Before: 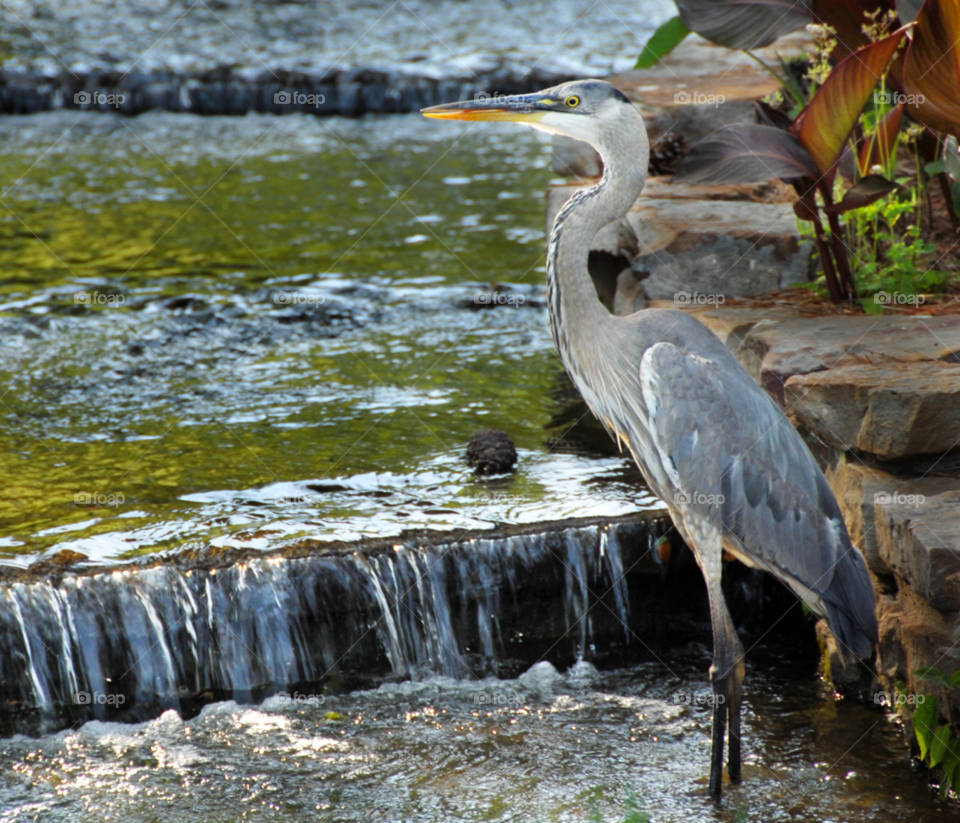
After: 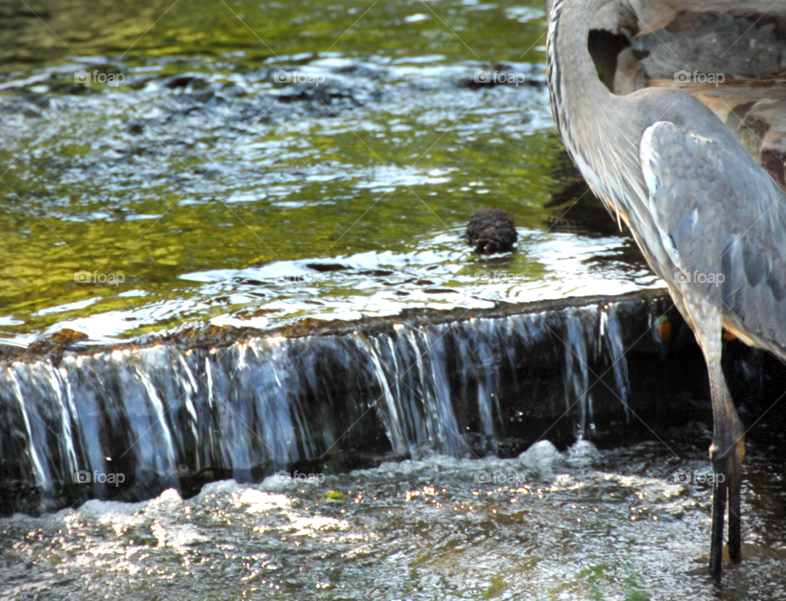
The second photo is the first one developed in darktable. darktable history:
exposure: black level correction 0, exposure 0.392 EV, compensate exposure bias true, compensate highlight preservation false
vignetting: fall-off start 88.42%, fall-off radius 43.52%, width/height ratio 1.161, dithering 8-bit output
crop: top 26.956%, right 18.043%
